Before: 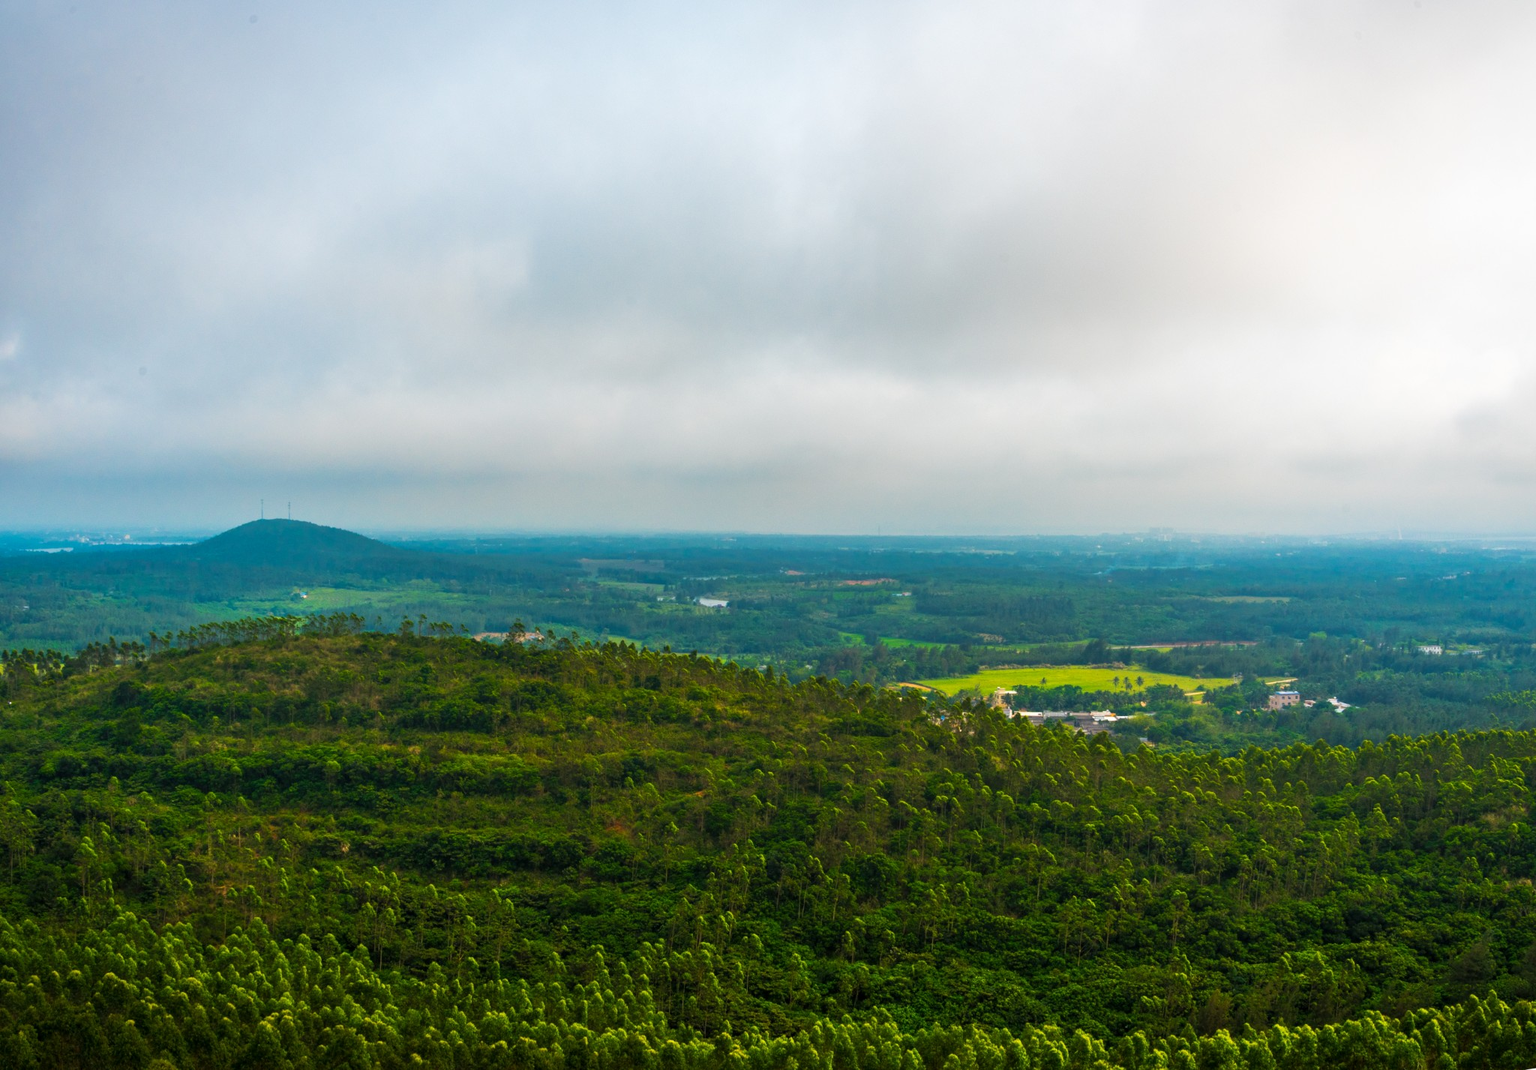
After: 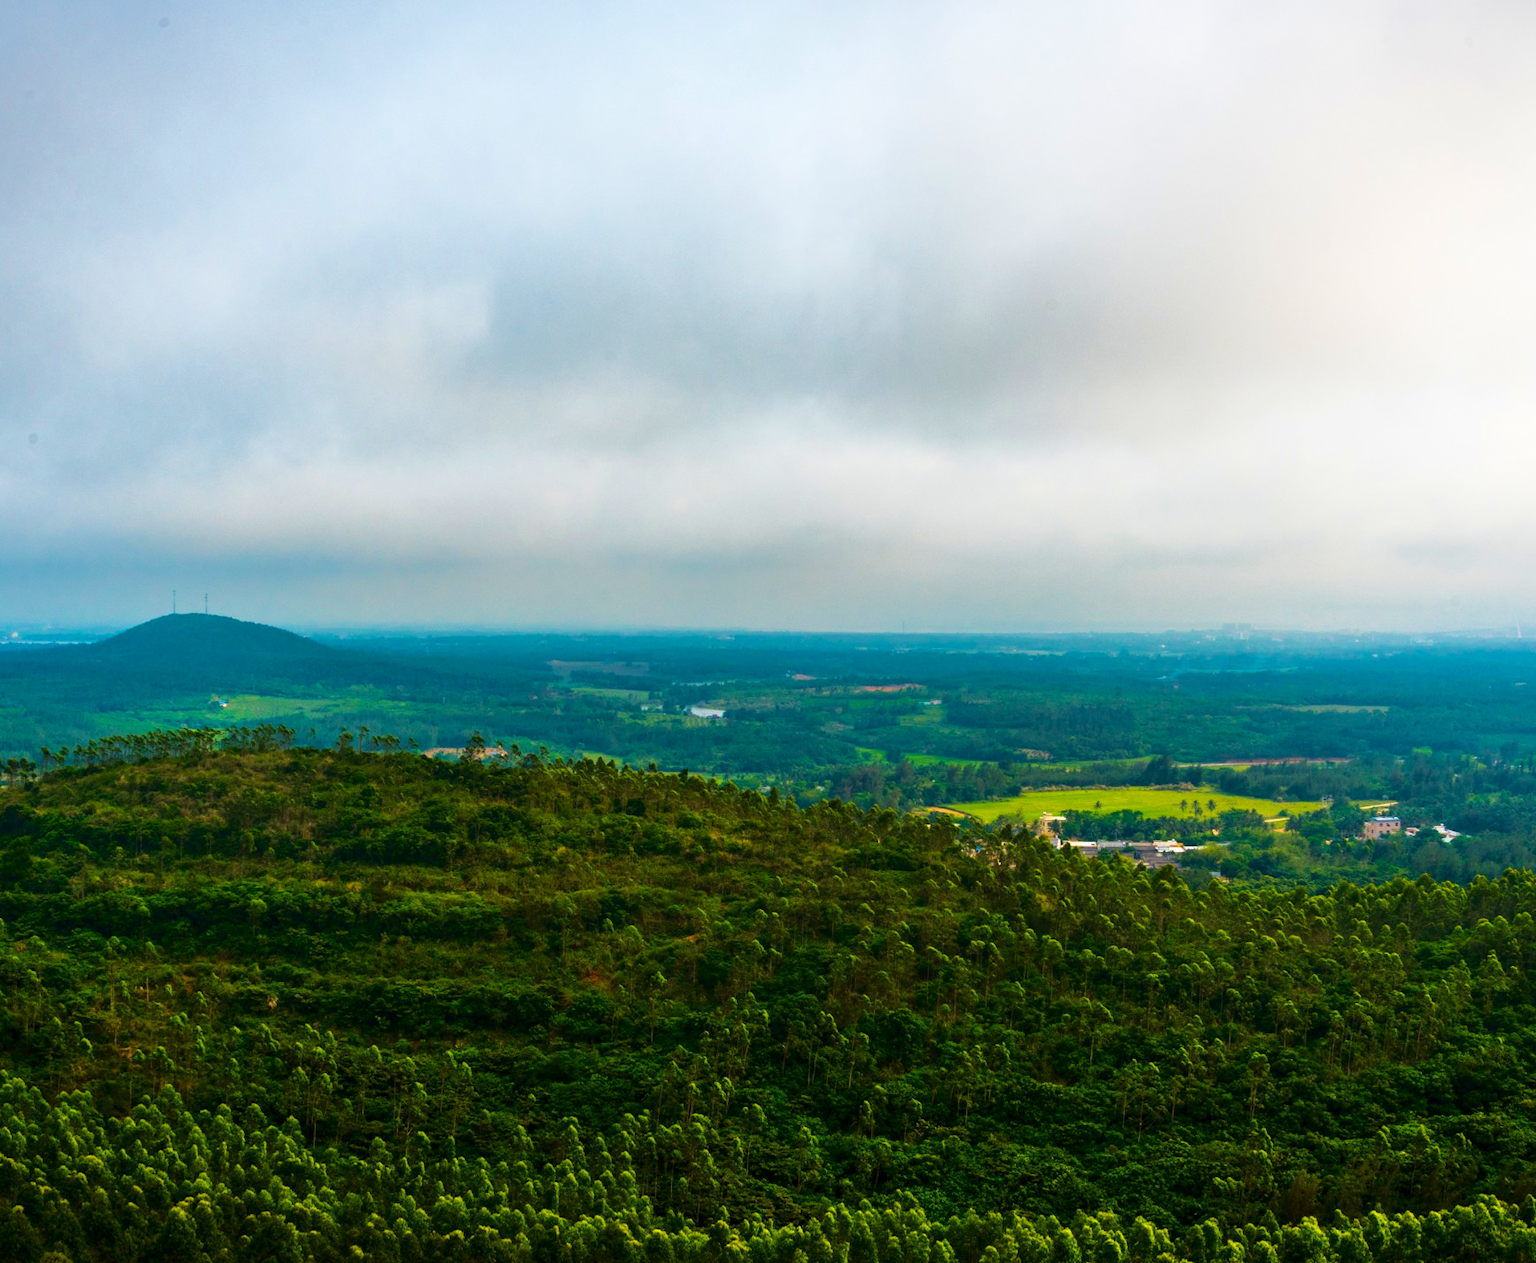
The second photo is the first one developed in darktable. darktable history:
velvia: on, module defaults
tone curve: curves: ch0 [(0, 0) (0.224, 0.12) (0.375, 0.296) (0.528, 0.472) (0.681, 0.634) (0.8, 0.766) (0.873, 0.877) (1, 1)], color space Lab, independent channels, preserve colors none
crop: left 7.506%, right 7.83%
exposure: black level correction 0.001, compensate highlight preservation false
contrast brightness saturation: contrast 0.034, brightness 0.066, saturation 0.121
